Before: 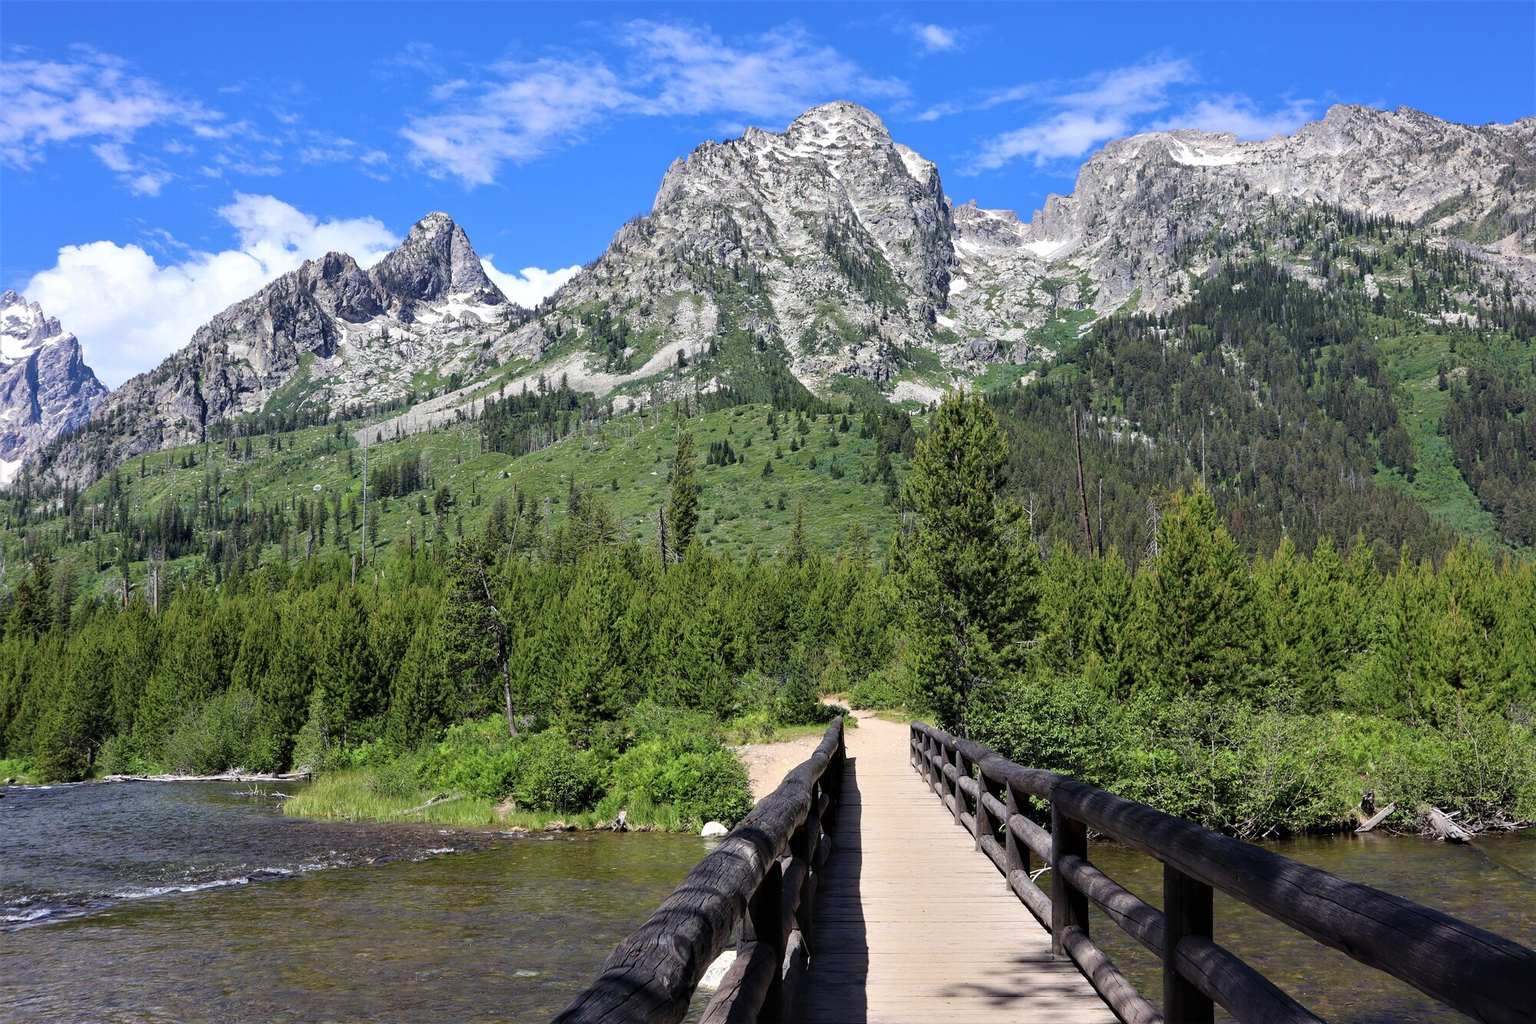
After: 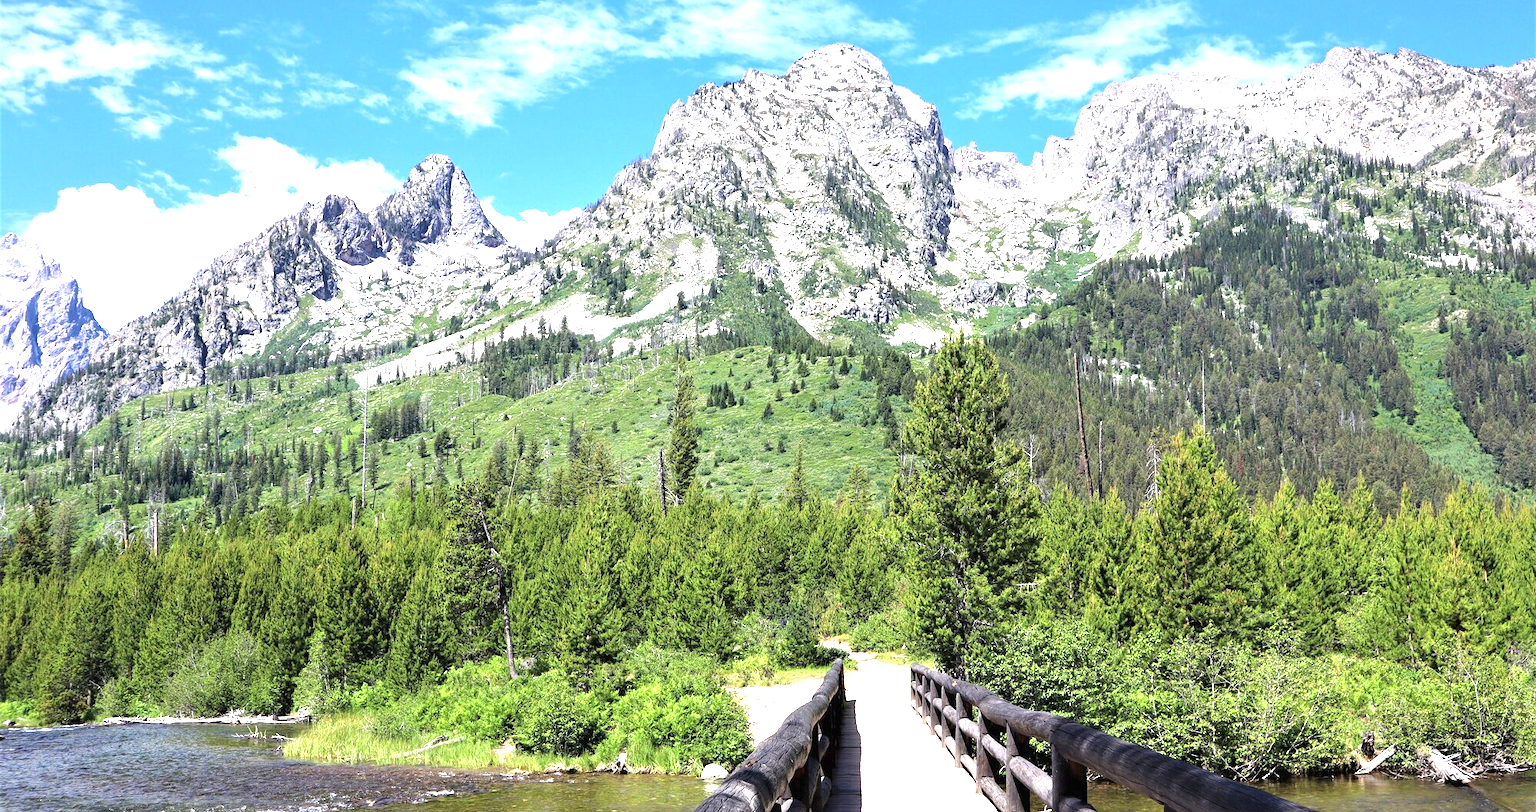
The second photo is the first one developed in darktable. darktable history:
exposure: black level correction 0, exposure 1.379 EV, compensate exposure bias true, compensate highlight preservation false
crop and rotate: top 5.667%, bottom 14.937%
